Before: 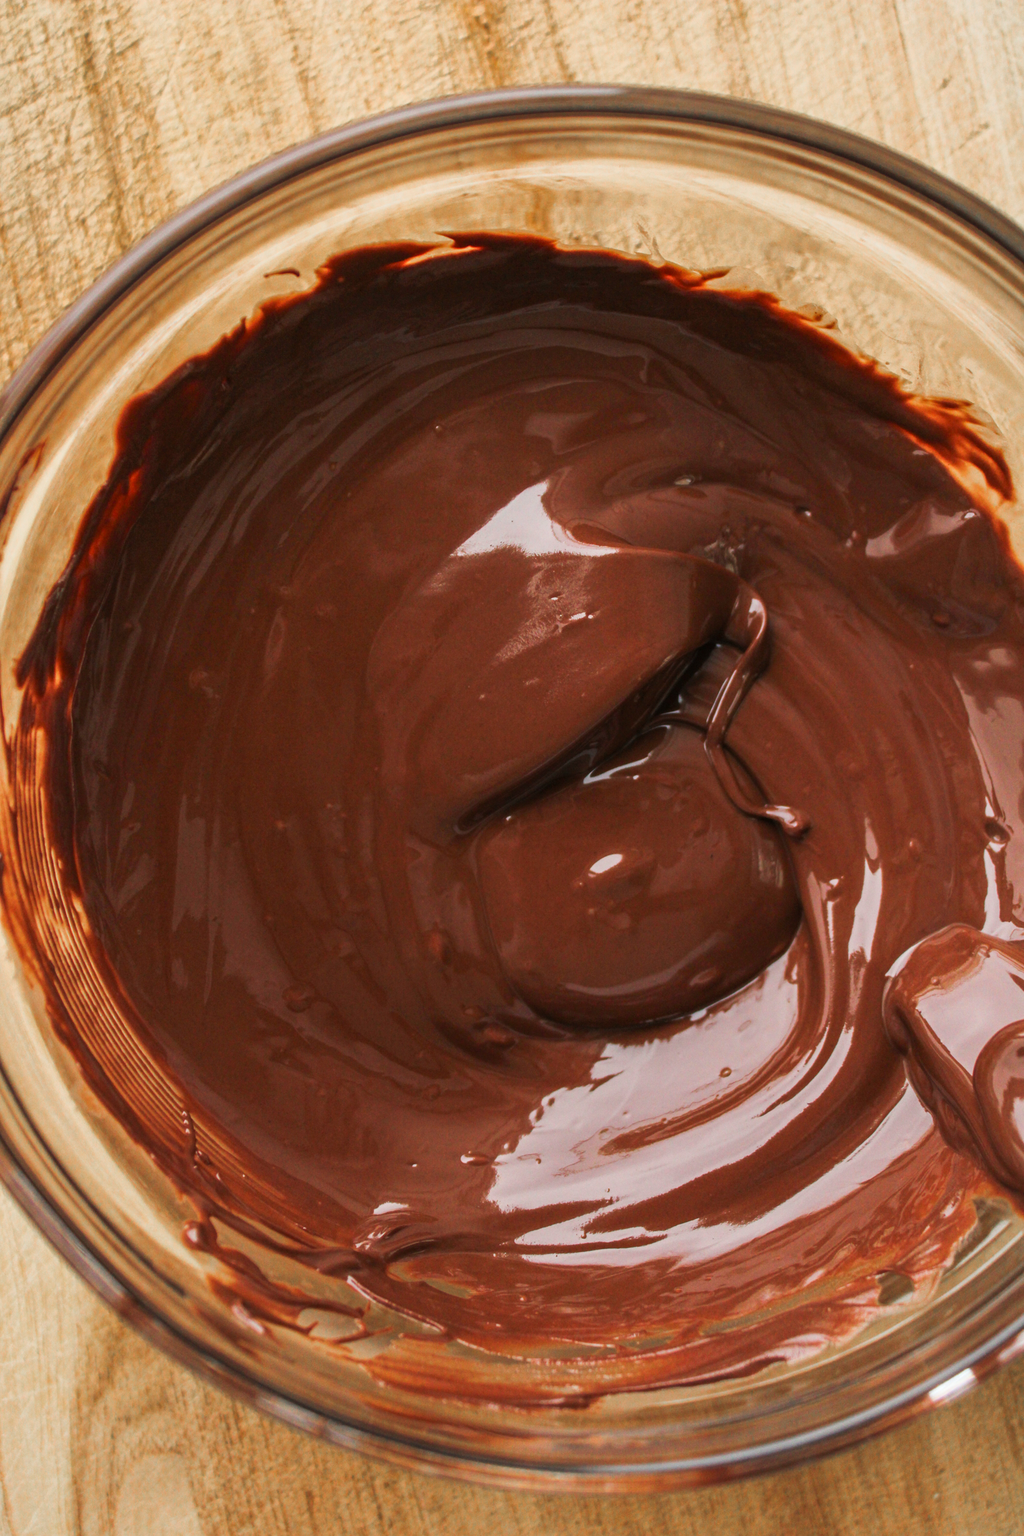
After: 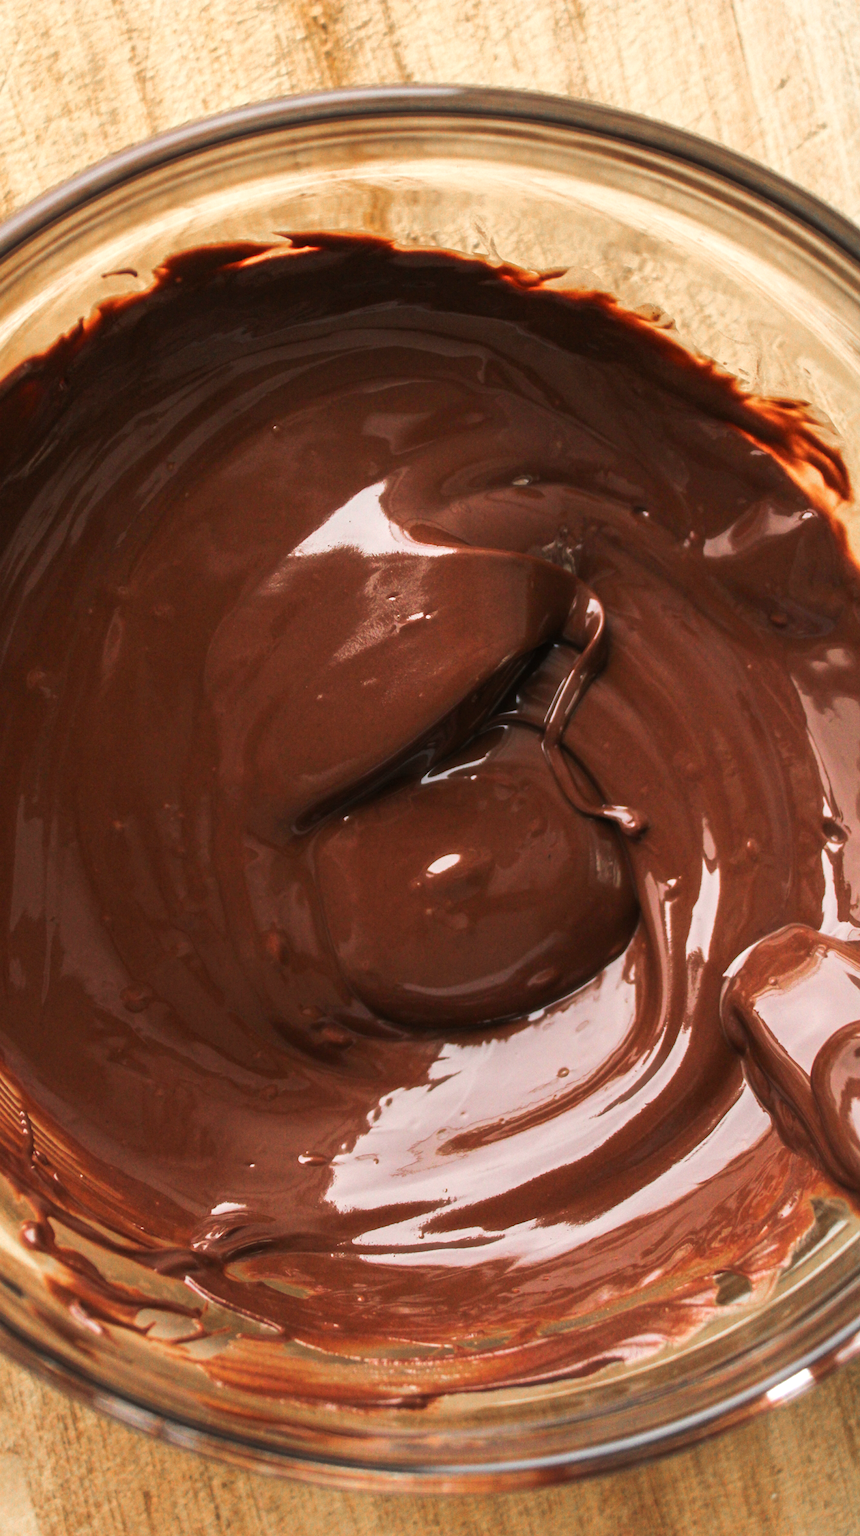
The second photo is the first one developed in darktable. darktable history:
tone equalizer: -8 EV -0.419 EV, -7 EV -0.409 EV, -6 EV -0.295 EV, -5 EV -0.221 EV, -3 EV 0.224 EV, -2 EV 0.323 EV, -1 EV 0.408 EV, +0 EV 0.414 EV, edges refinement/feathering 500, mask exposure compensation -1.57 EV, preserve details no
crop: left 15.869%
haze removal: strength -0.108, adaptive false
